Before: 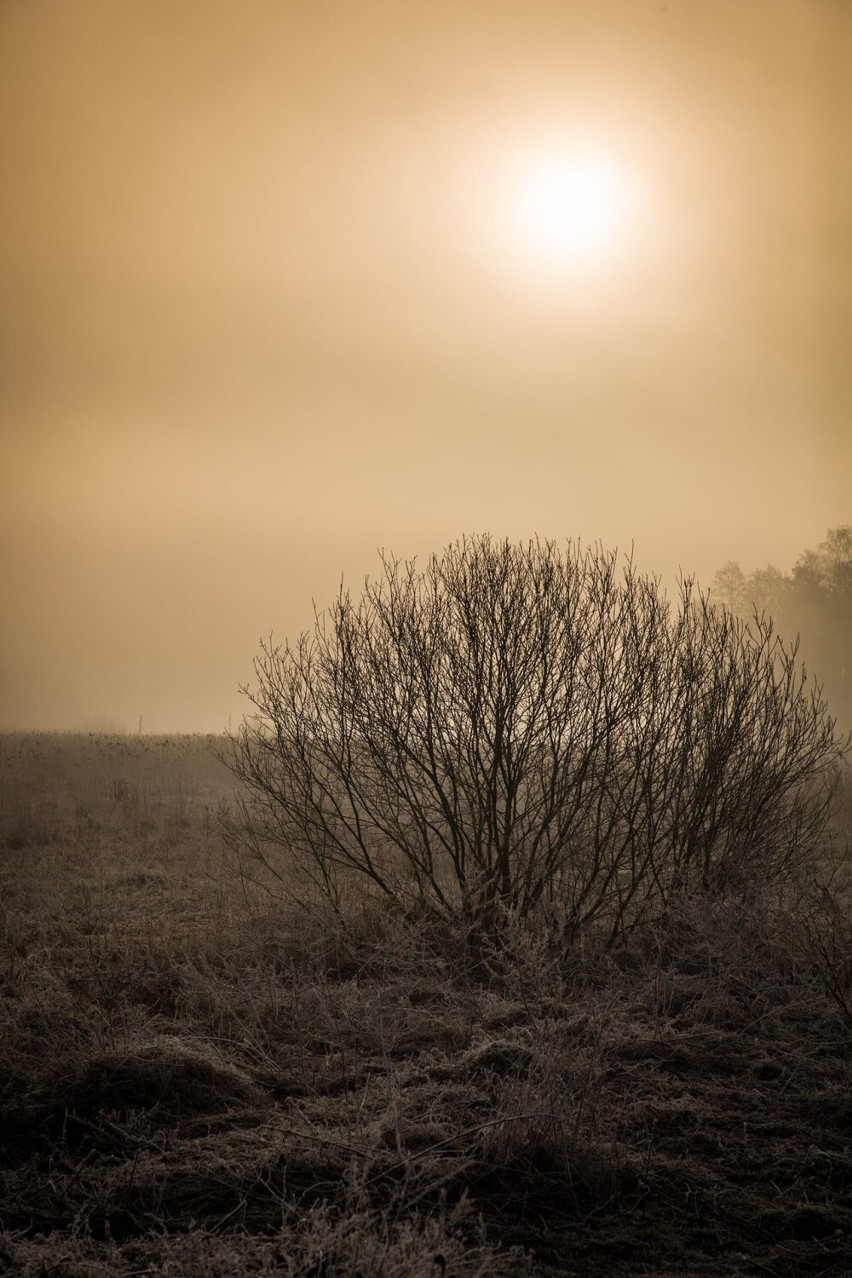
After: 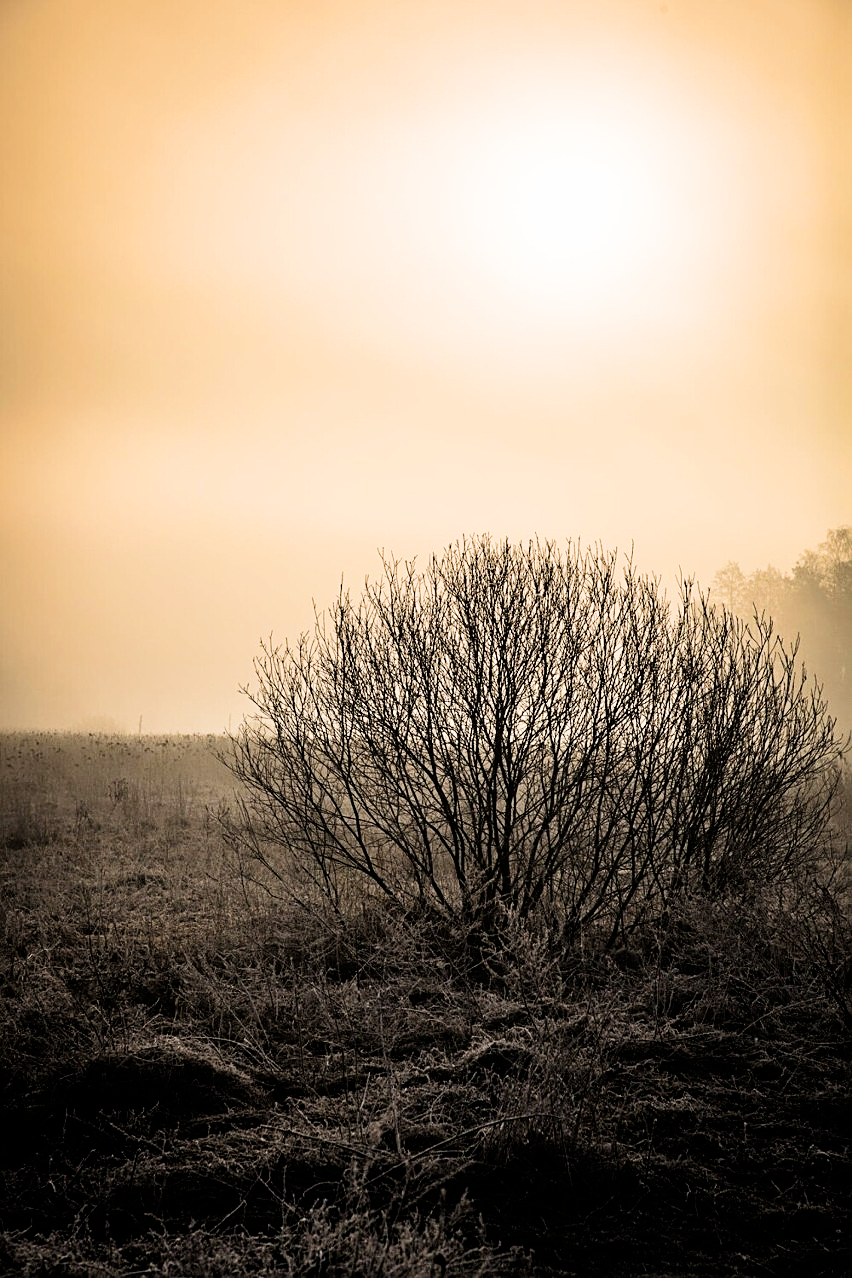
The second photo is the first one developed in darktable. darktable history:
exposure: black level correction 0, exposure 0.952 EV, compensate highlight preservation false
sharpen: radius 1.947
filmic rgb: black relative exposure -5.02 EV, white relative exposure 3.56 EV, hardness 3.19, contrast 1.412, highlights saturation mix -48.52%
